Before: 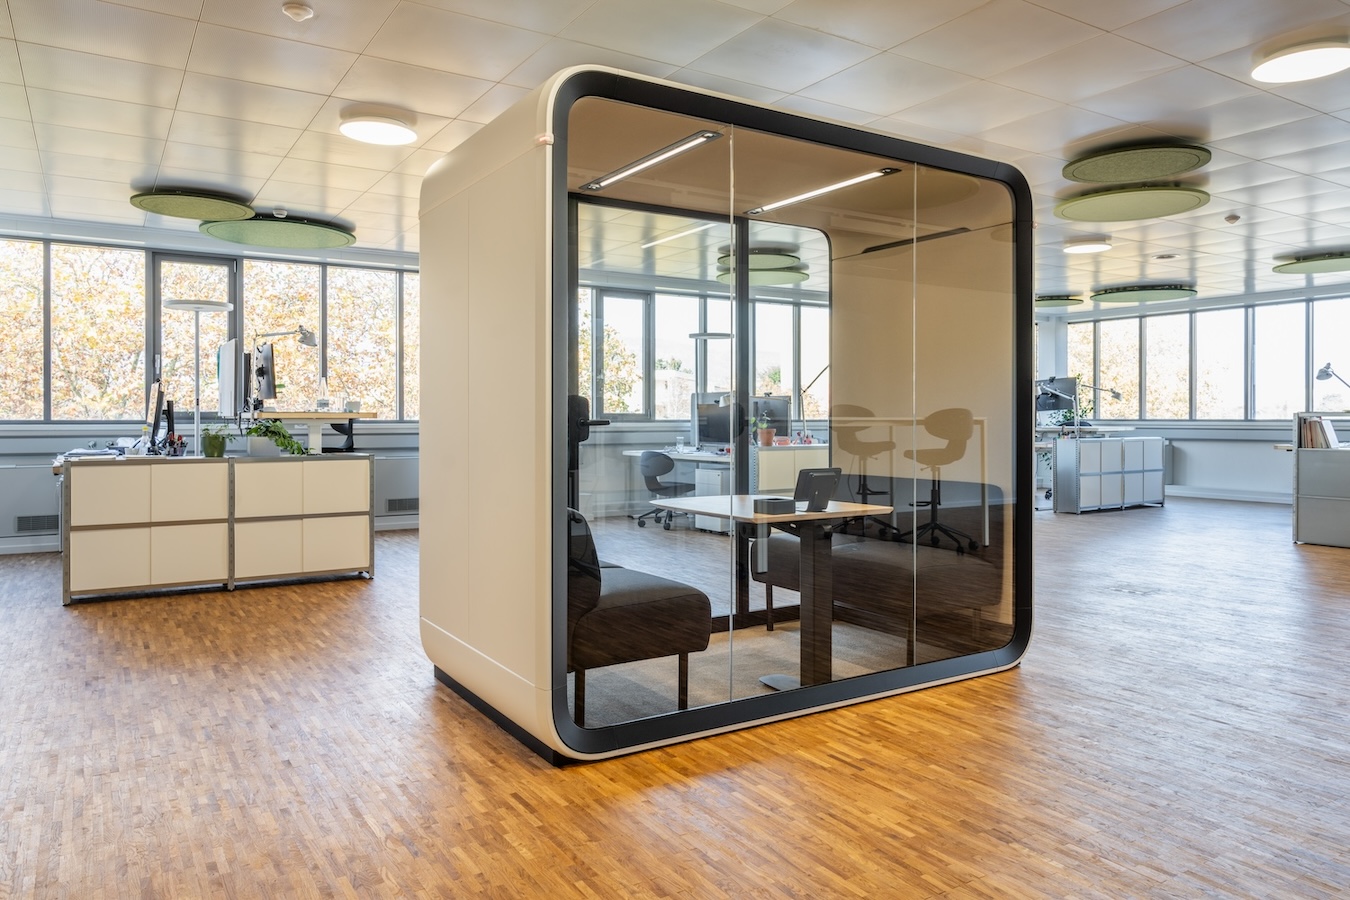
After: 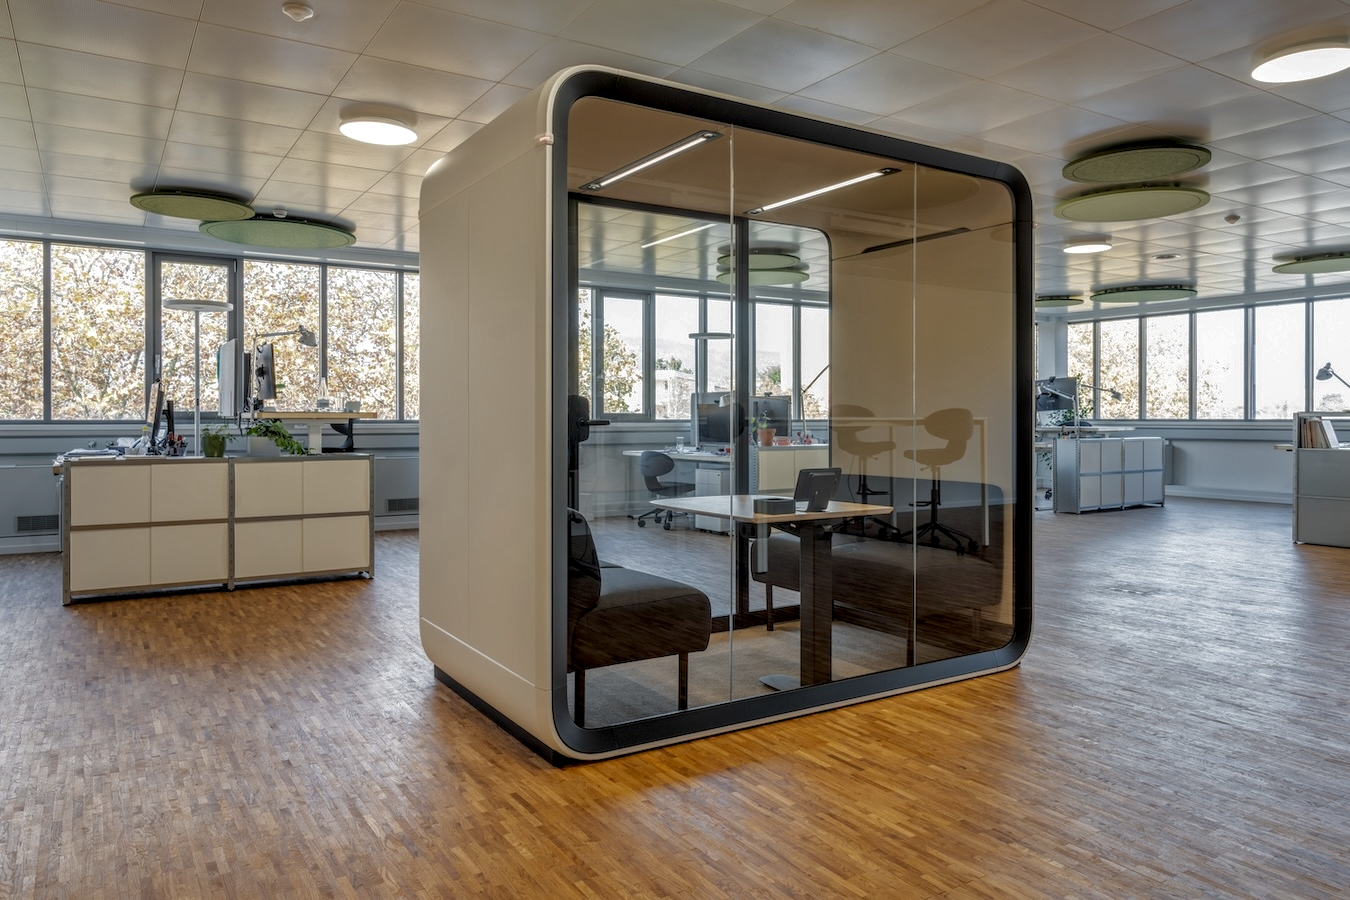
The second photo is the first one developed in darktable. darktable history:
local contrast: detail 130%
base curve: curves: ch0 [(0, 0) (0.826, 0.587) (1, 1)]
